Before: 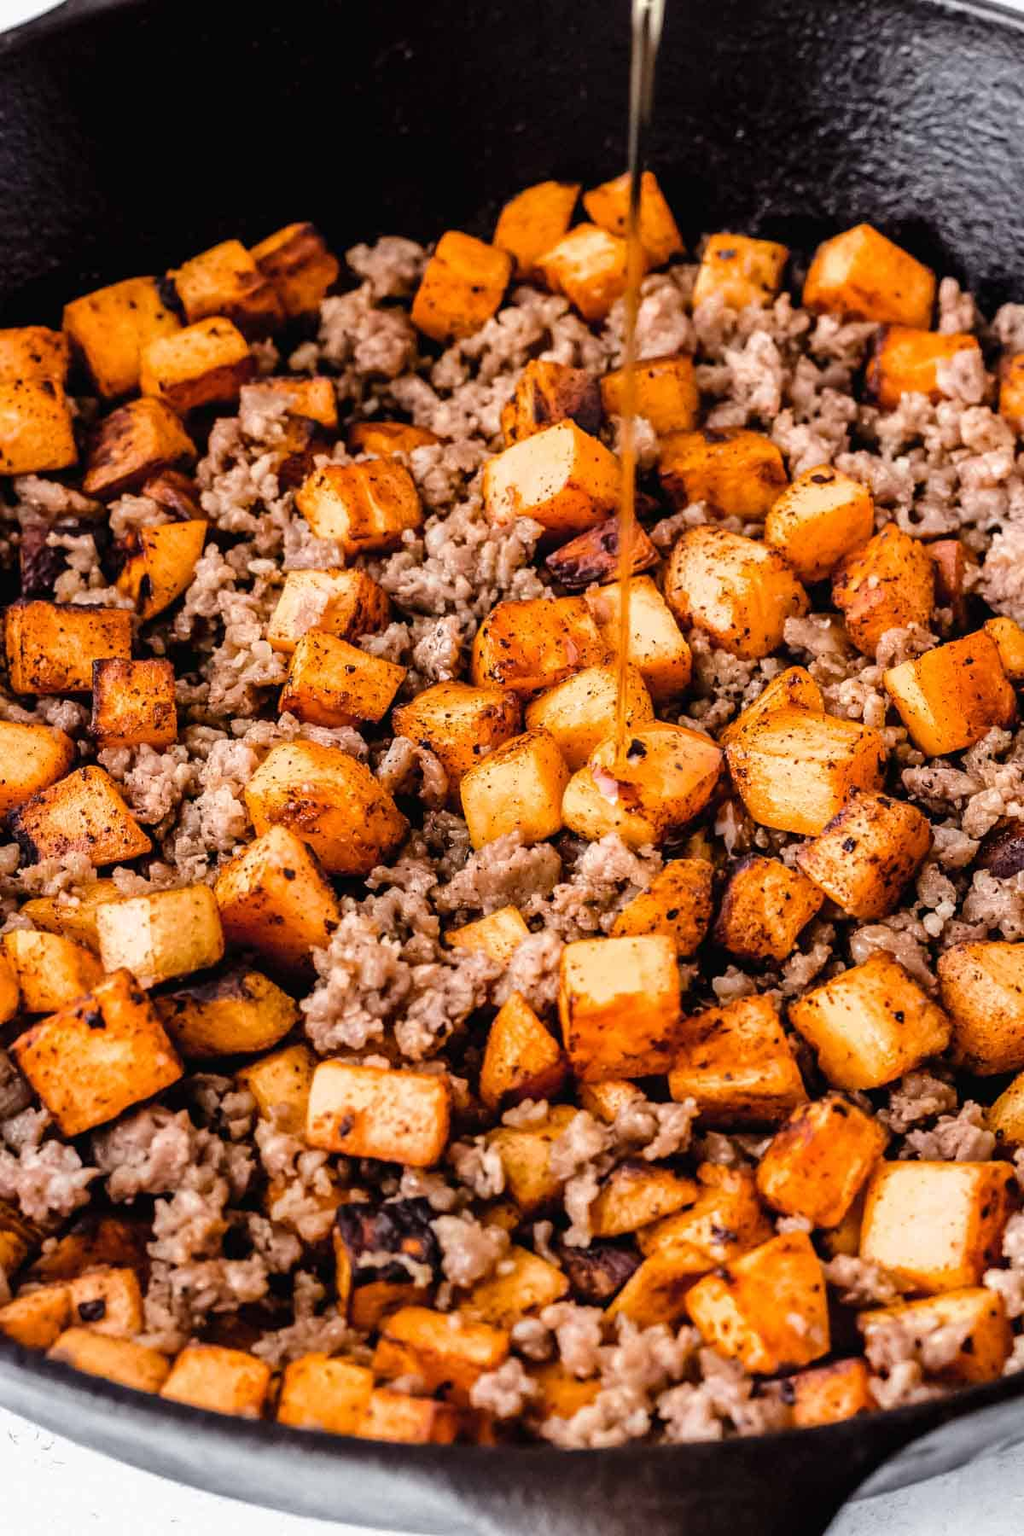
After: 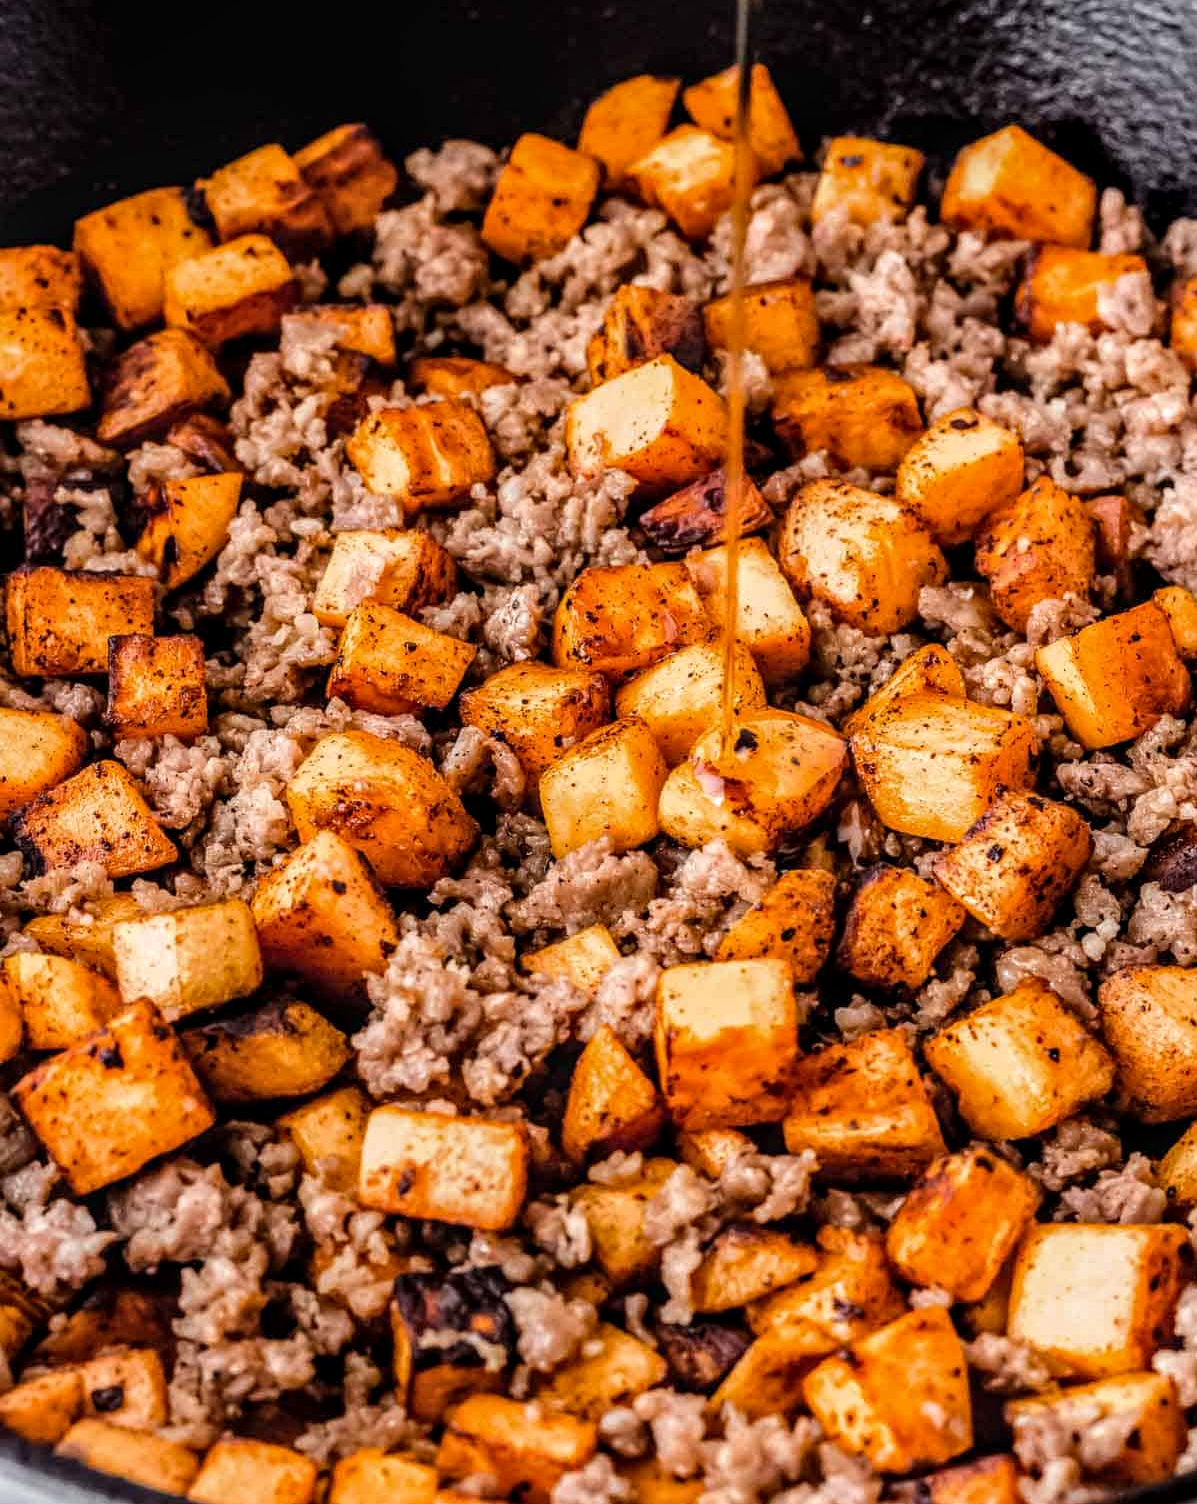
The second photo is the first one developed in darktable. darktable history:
crop: top 7.625%, bottom 8.027%
local contrast: highlights 25%, detail 130%
